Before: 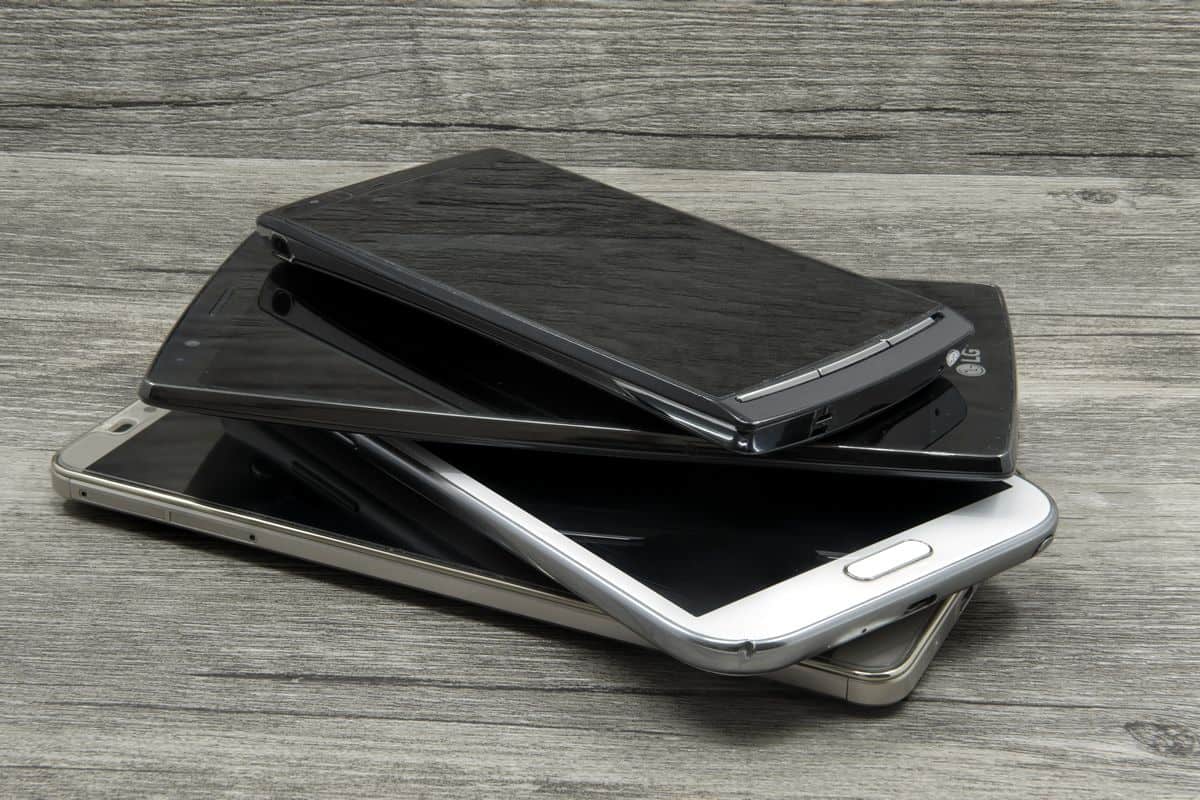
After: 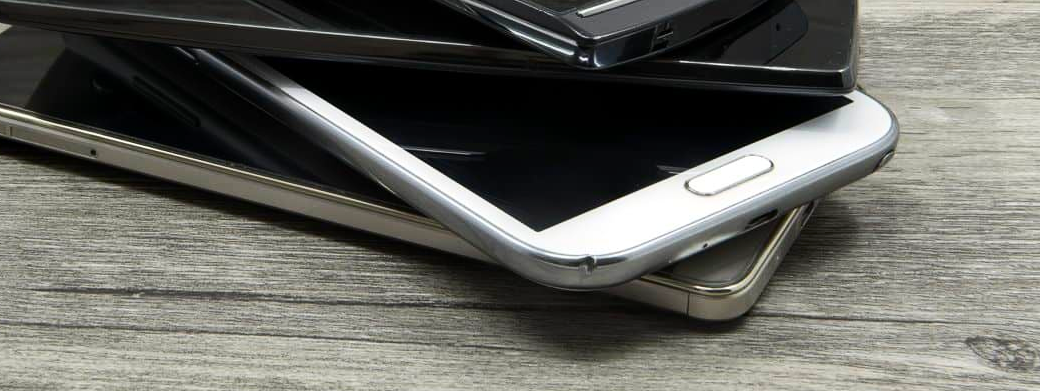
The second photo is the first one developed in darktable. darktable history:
crop and rotate: left 13.306%, top 48.129%, bottom 2.928%
contrast brightness saturation: contrast 0.16, saturation 0.32
